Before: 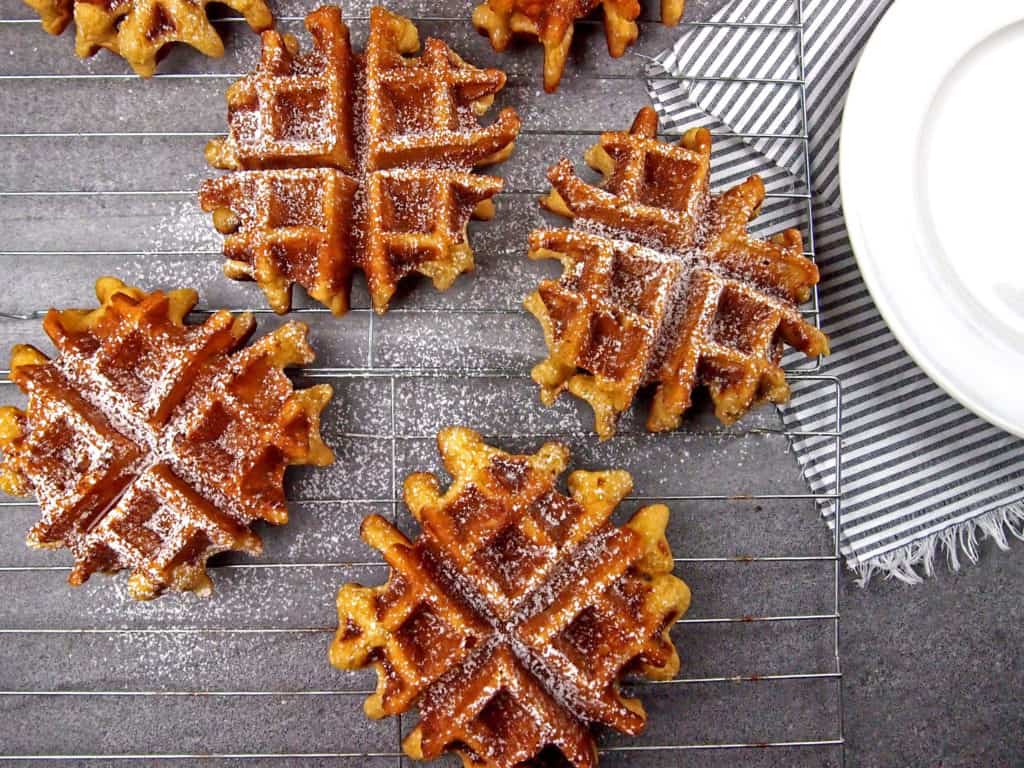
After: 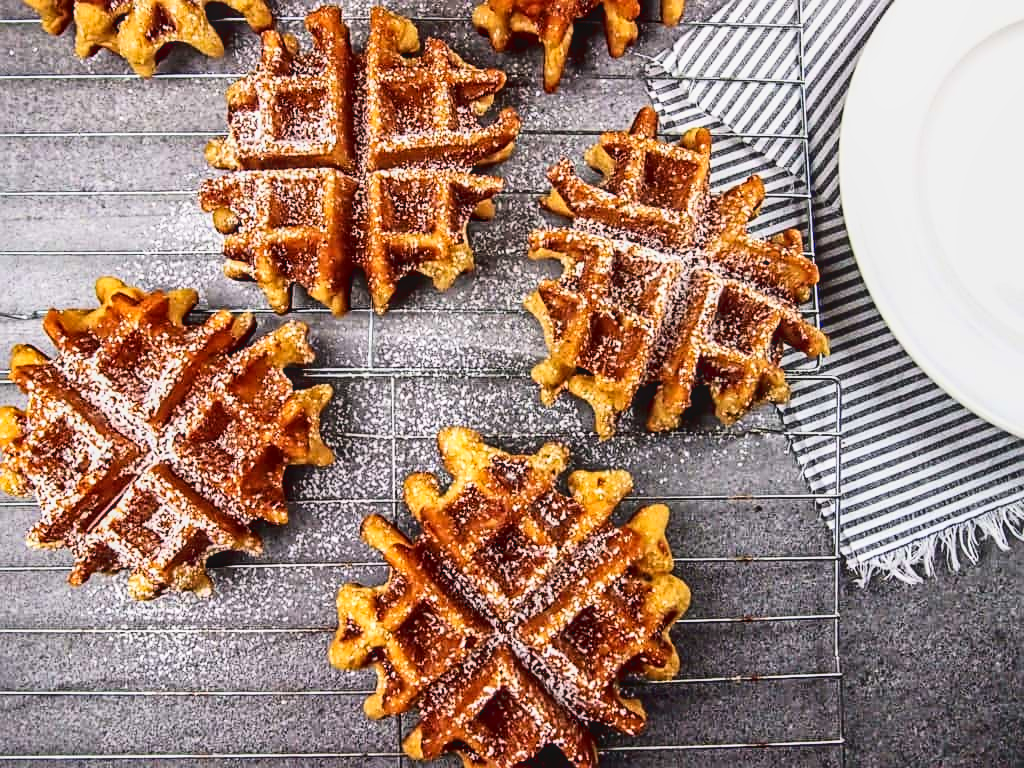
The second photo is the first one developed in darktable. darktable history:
tone curve: curves: ch0 [(0, 0.058) (0.198, 0.188) (0.512, 0.582) (0.625, 0.754) (0.81, 0.934) (1, 1)], color space Lab, linked channels, preserve colors none
sharpen: on, module defaults
local contrast: on, module defaults
filmic rgb: black relative exposure -7.48 EV, white relative exposure 4.83 EV, hardness 3.4, color science v6 (2022)
